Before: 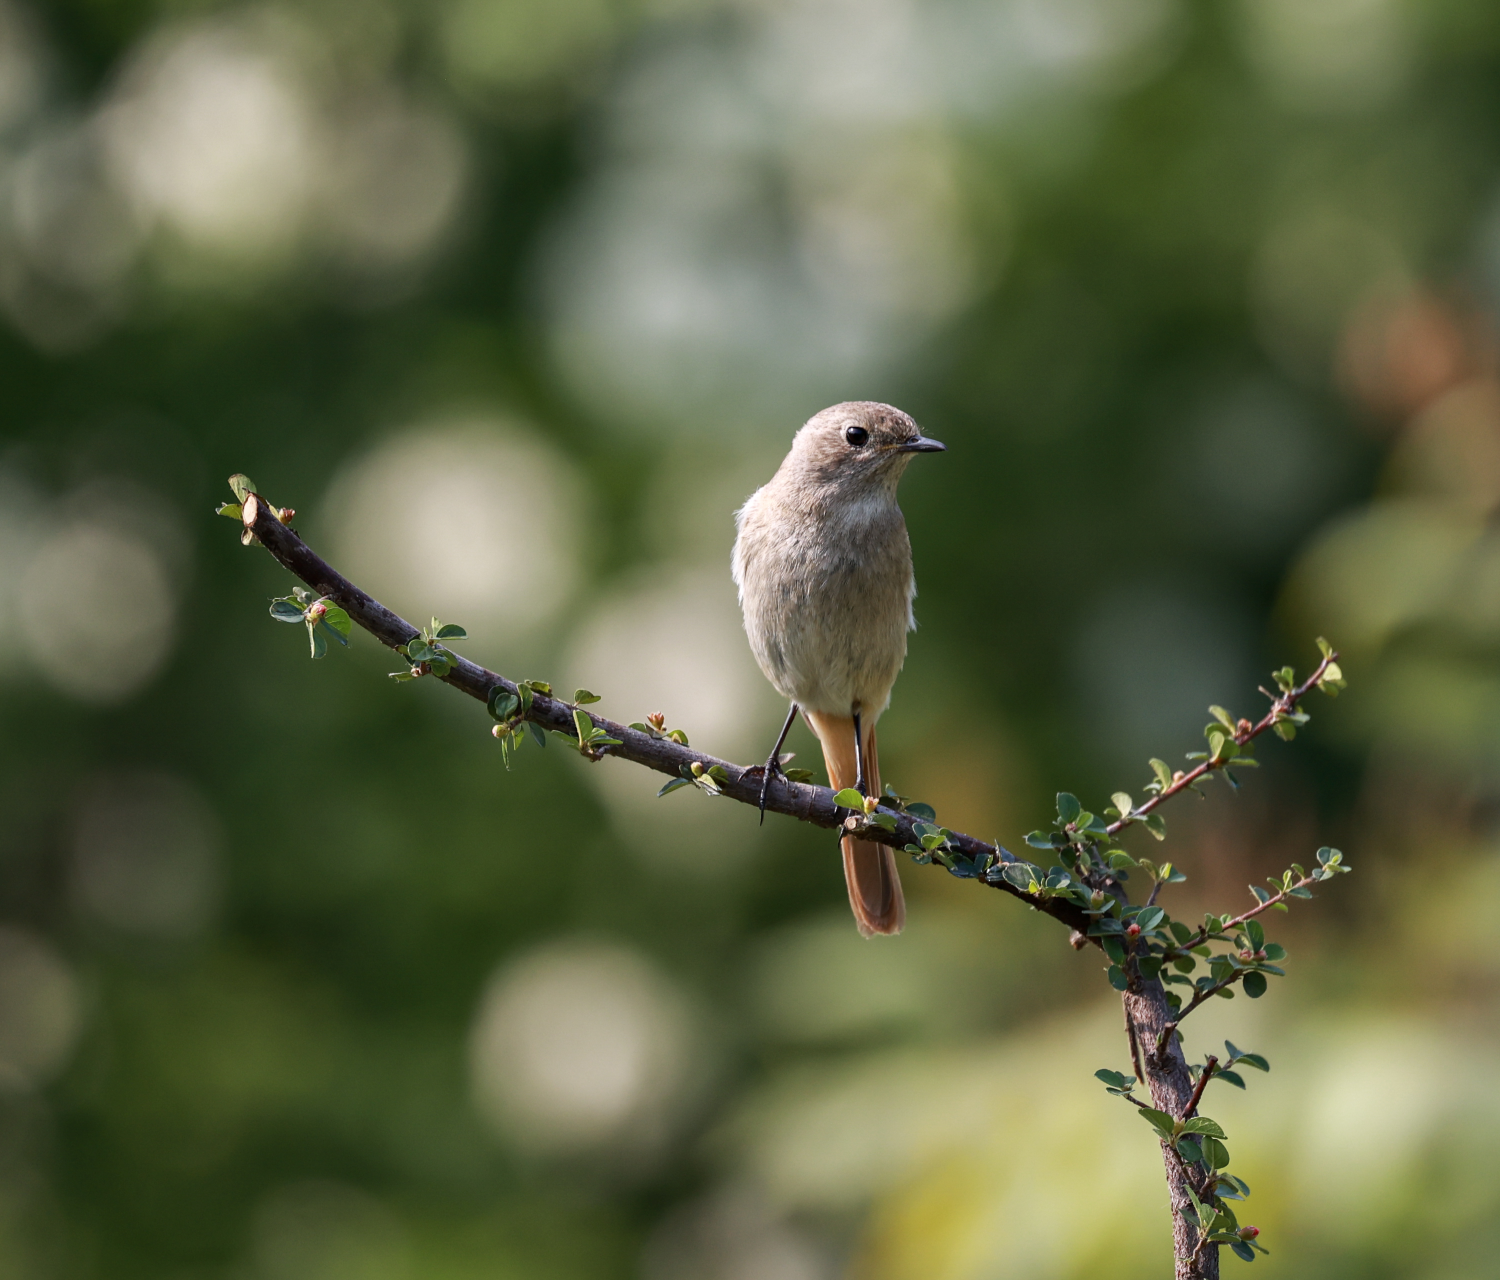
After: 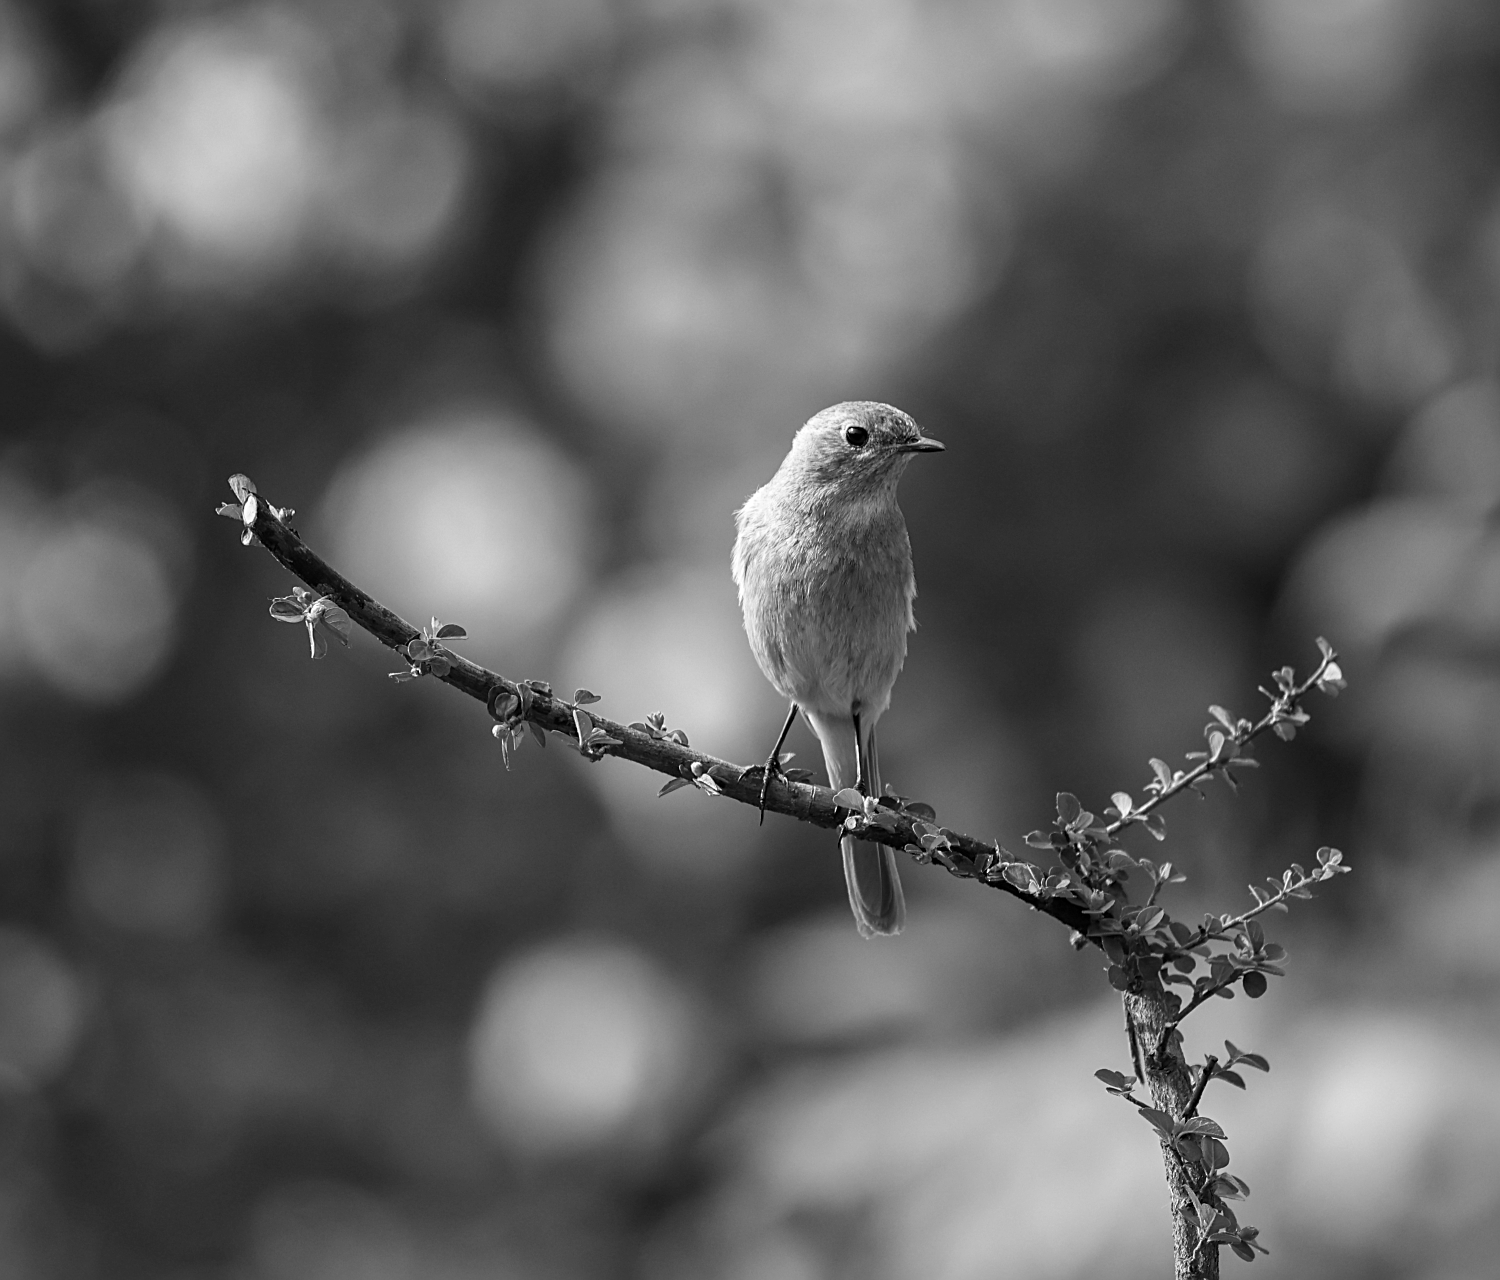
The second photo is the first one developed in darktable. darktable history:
monochrome: a 2.21, b -1.33, size 2.2
sharpen: radius 2.167, amount 0.381, threshold 0
